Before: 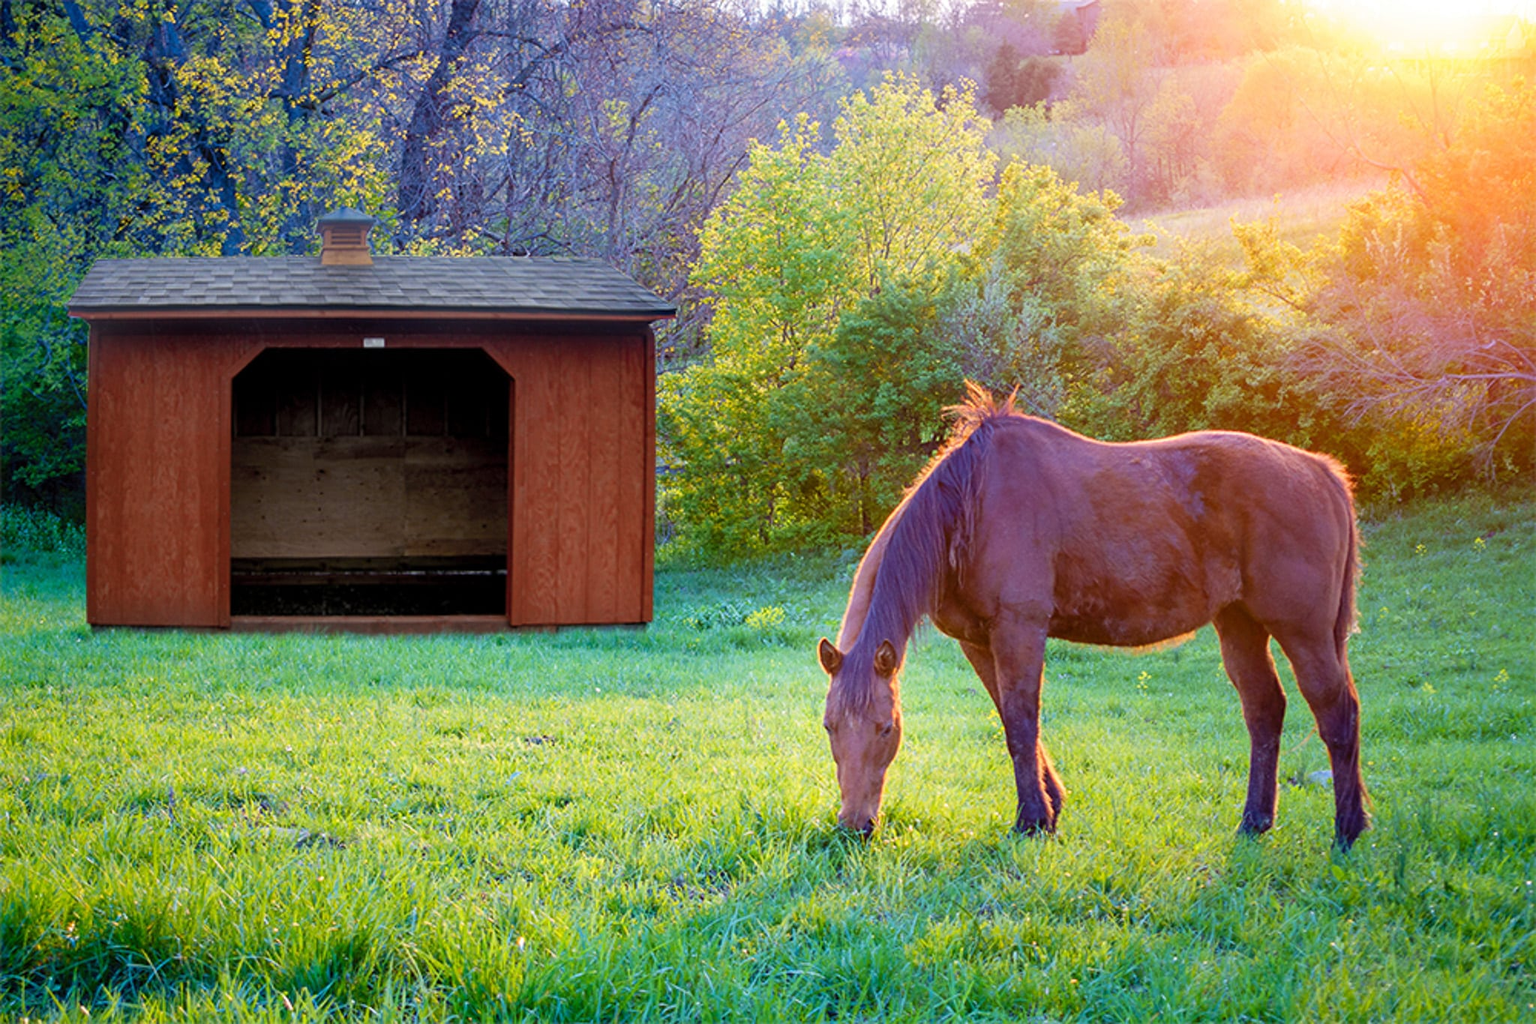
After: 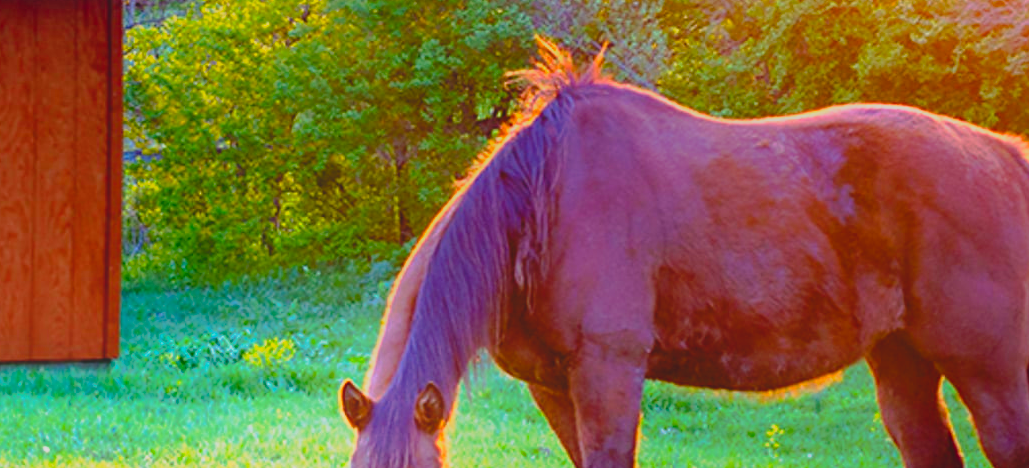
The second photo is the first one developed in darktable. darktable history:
local contrast: detail 71%
tone curve: curves: ch0 [(0, 0) (0.105, 0.068) (0.195, 0.162) (0.283, 0.283) (0.384, 0.404) (0.485, 0.531) (0.638, 0.681) (0.795, 0.879) (1, 0.977)]; ch1 [(0, 0) (0.161, 0.092) (0.35, 0.33) (0.379, 0.401) (0.456, 0.469) (0.504, 0.501) (0.512, 0.523) (0.58, 0.597) (0.635, 0.646) (1, 1)]; ch2 [(0, 0) (0.371, 0.362) (0.437, 0.437) (0.5, 0.5) (0.53, 0.523) (0.56, 0.58) (0.622, 0.606) (1, 1)], preserve colors none
color balance rgb: perceptual saturation grading › global saturation 25.327%
crop: left 36.71%, top 34.519%, right 12.998%, bottom 31.17%
